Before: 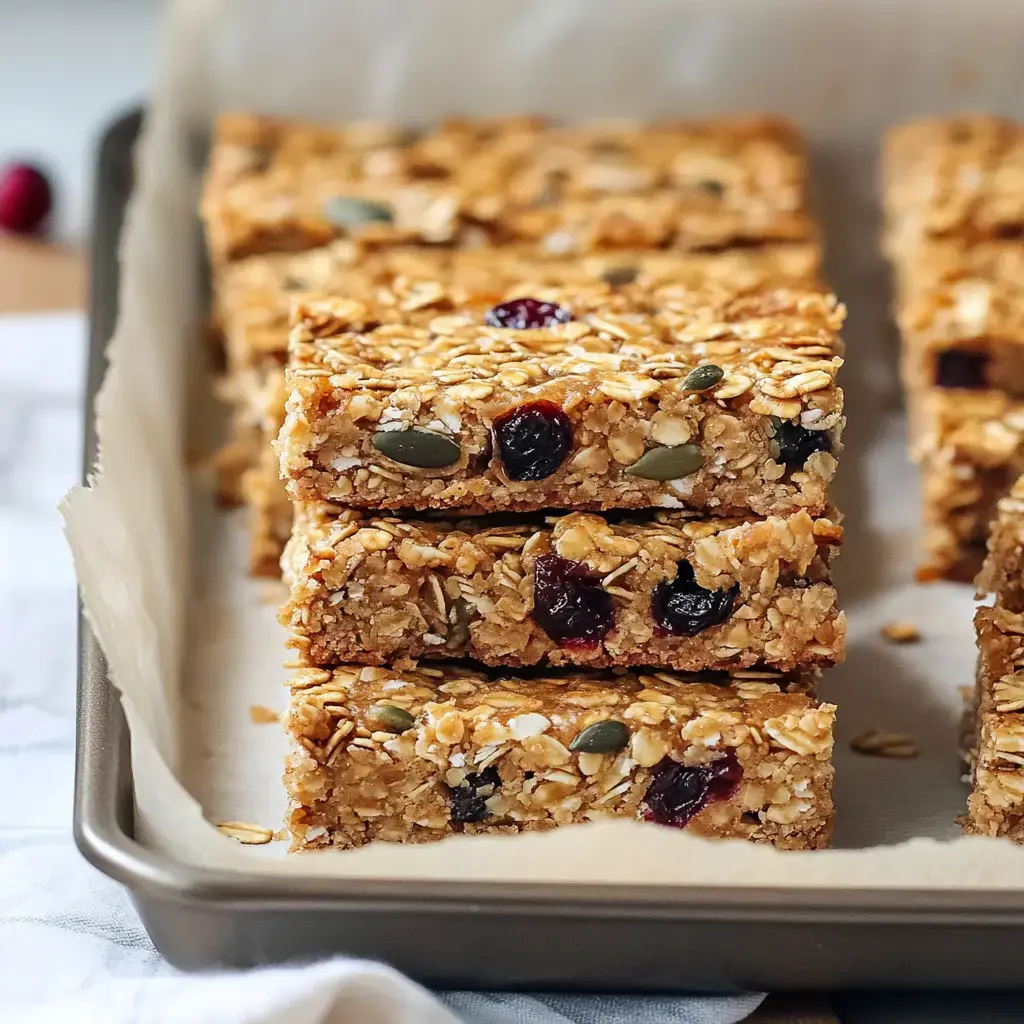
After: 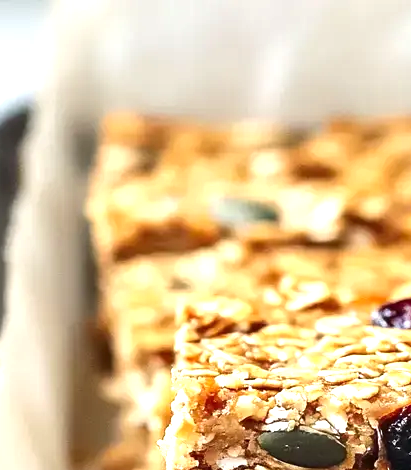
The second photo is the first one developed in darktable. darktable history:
exposure: black level correction -0.001, exposure 0.906 EV, compensate exposure bias true, compensate highlight preservation false
crop and rotate: left 11.188%, top 0.066%, right 48.648%, bottom 54.001%
contrast brightness saturation: brightness -0.091
